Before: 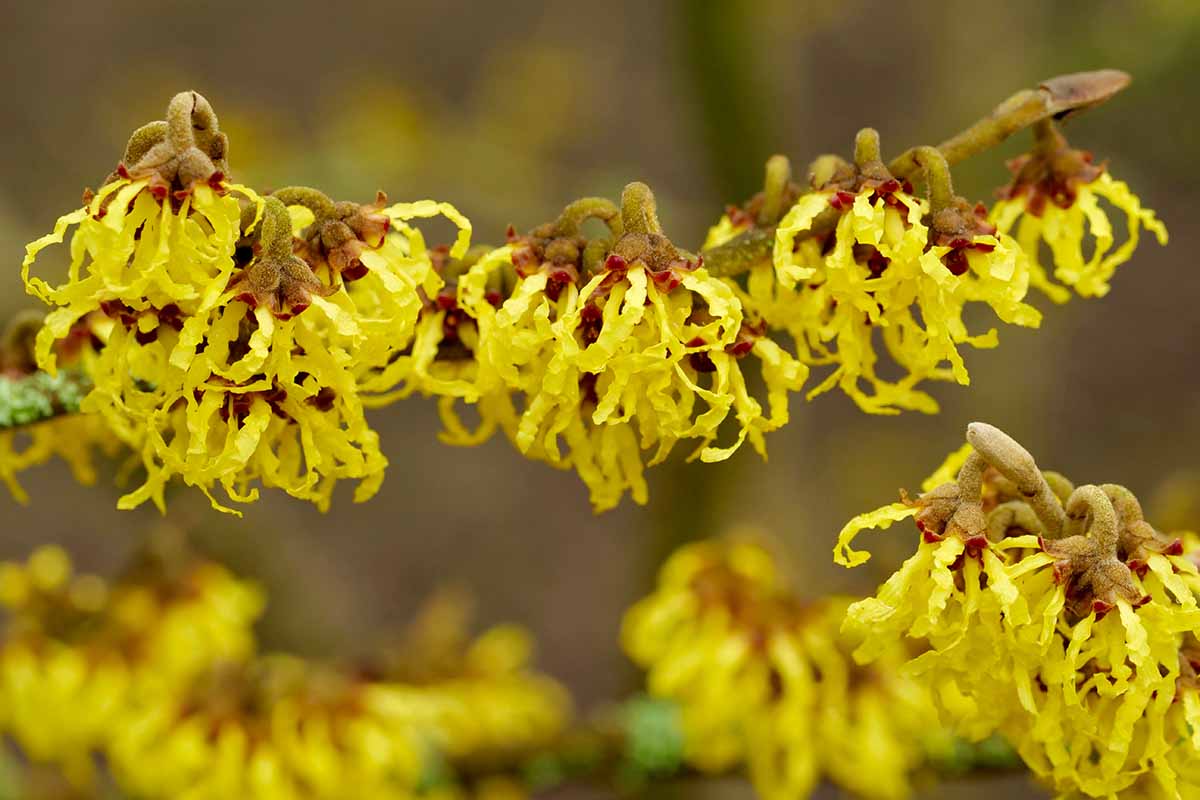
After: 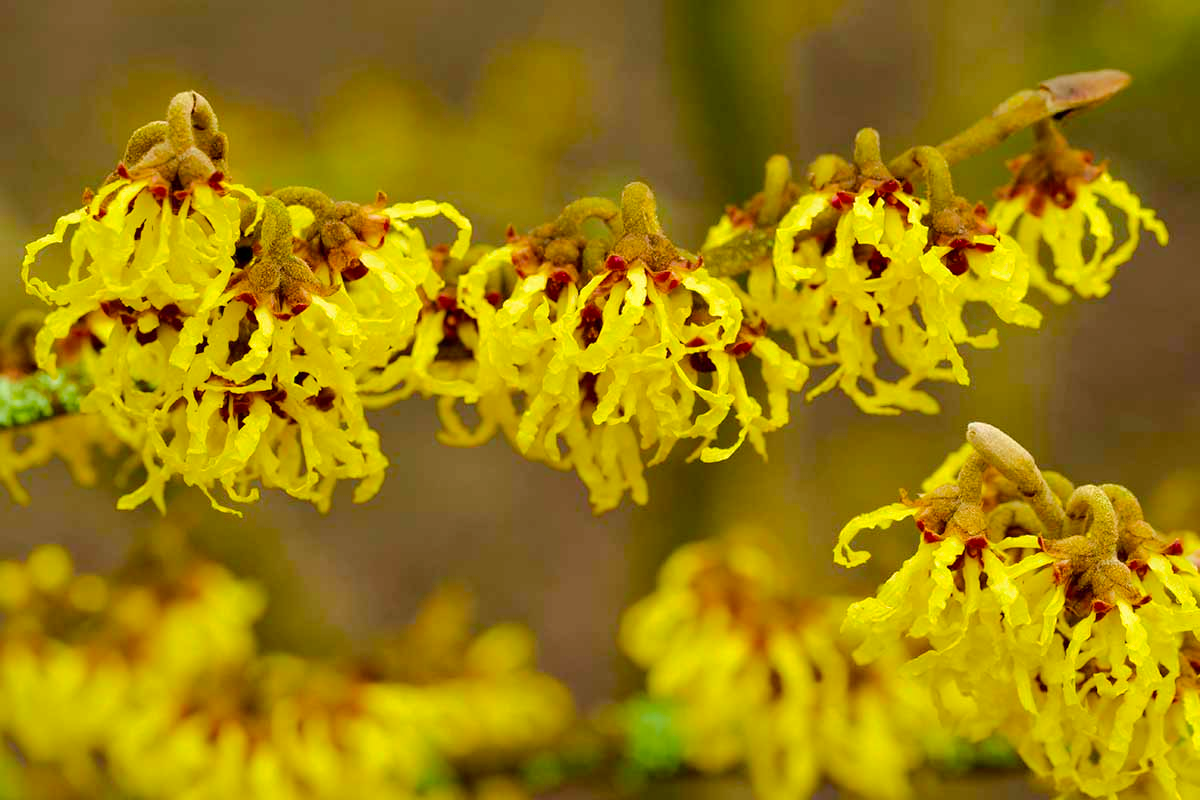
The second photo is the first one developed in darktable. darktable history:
color balance rgb: perceptual saturation grading › global saturation 25%, perceptual brilliance grading › mid-tones 10%, perceptual brilliance grading › shadows 15%, global vibrance 20%
tone equalizer: on, module defaults
